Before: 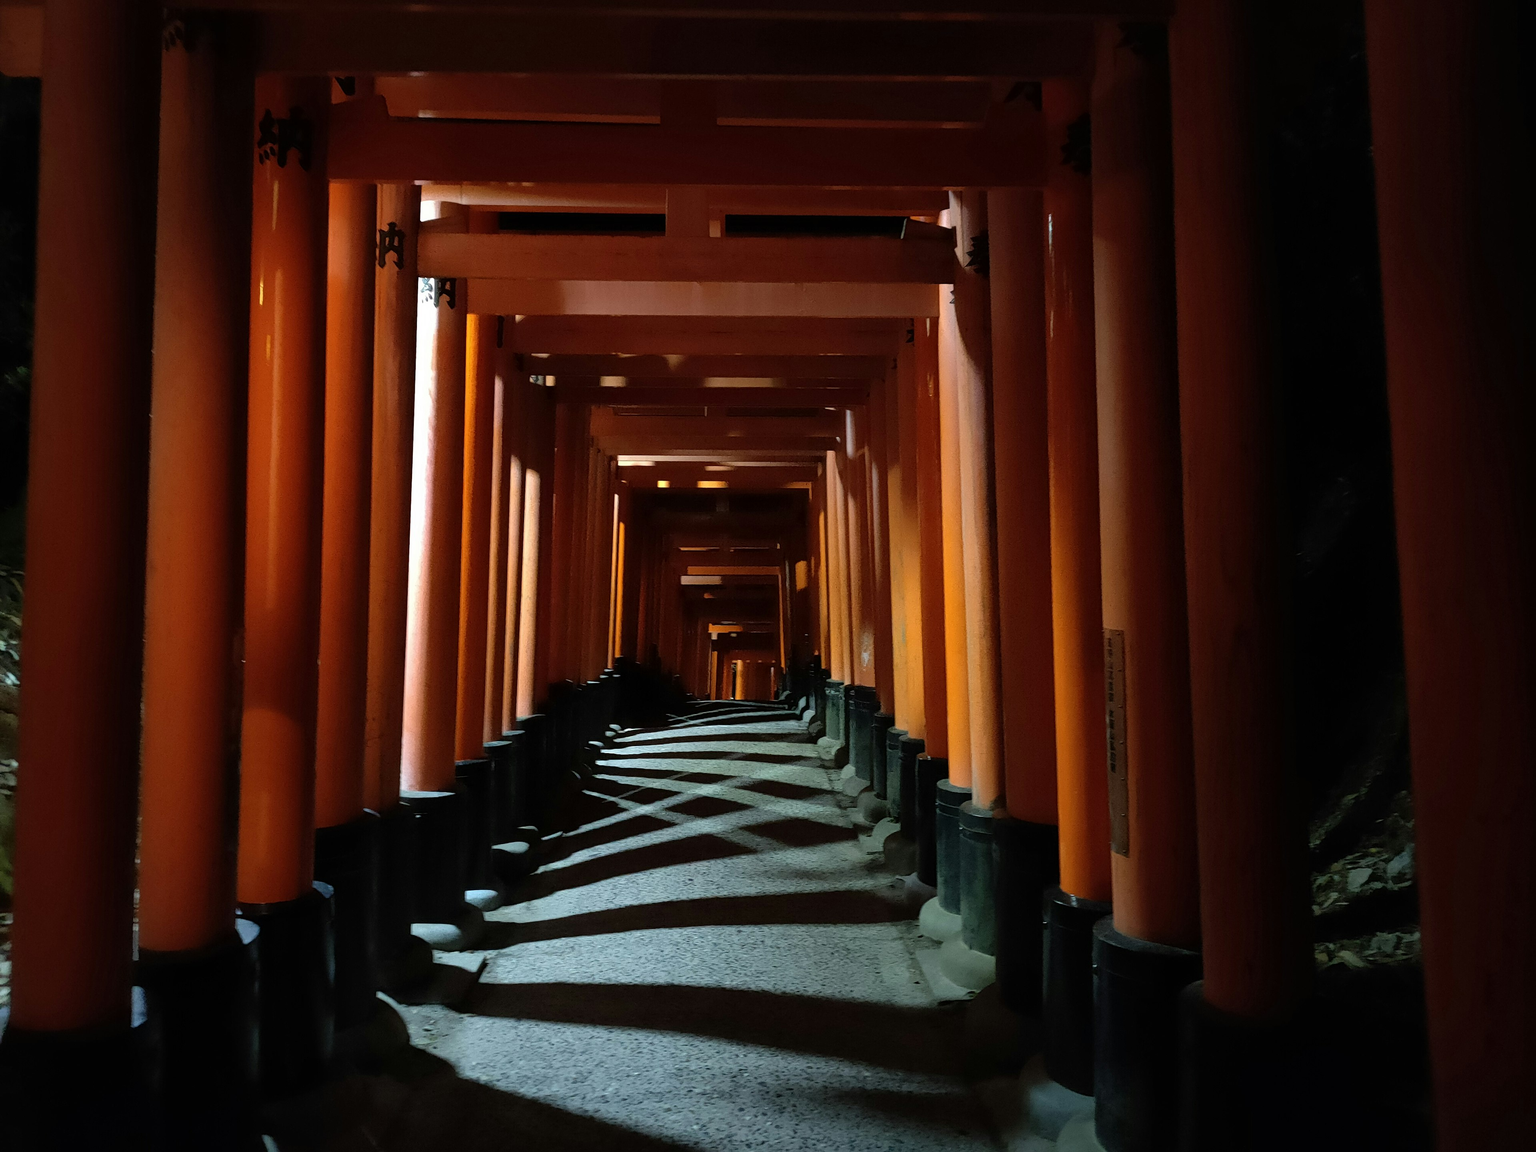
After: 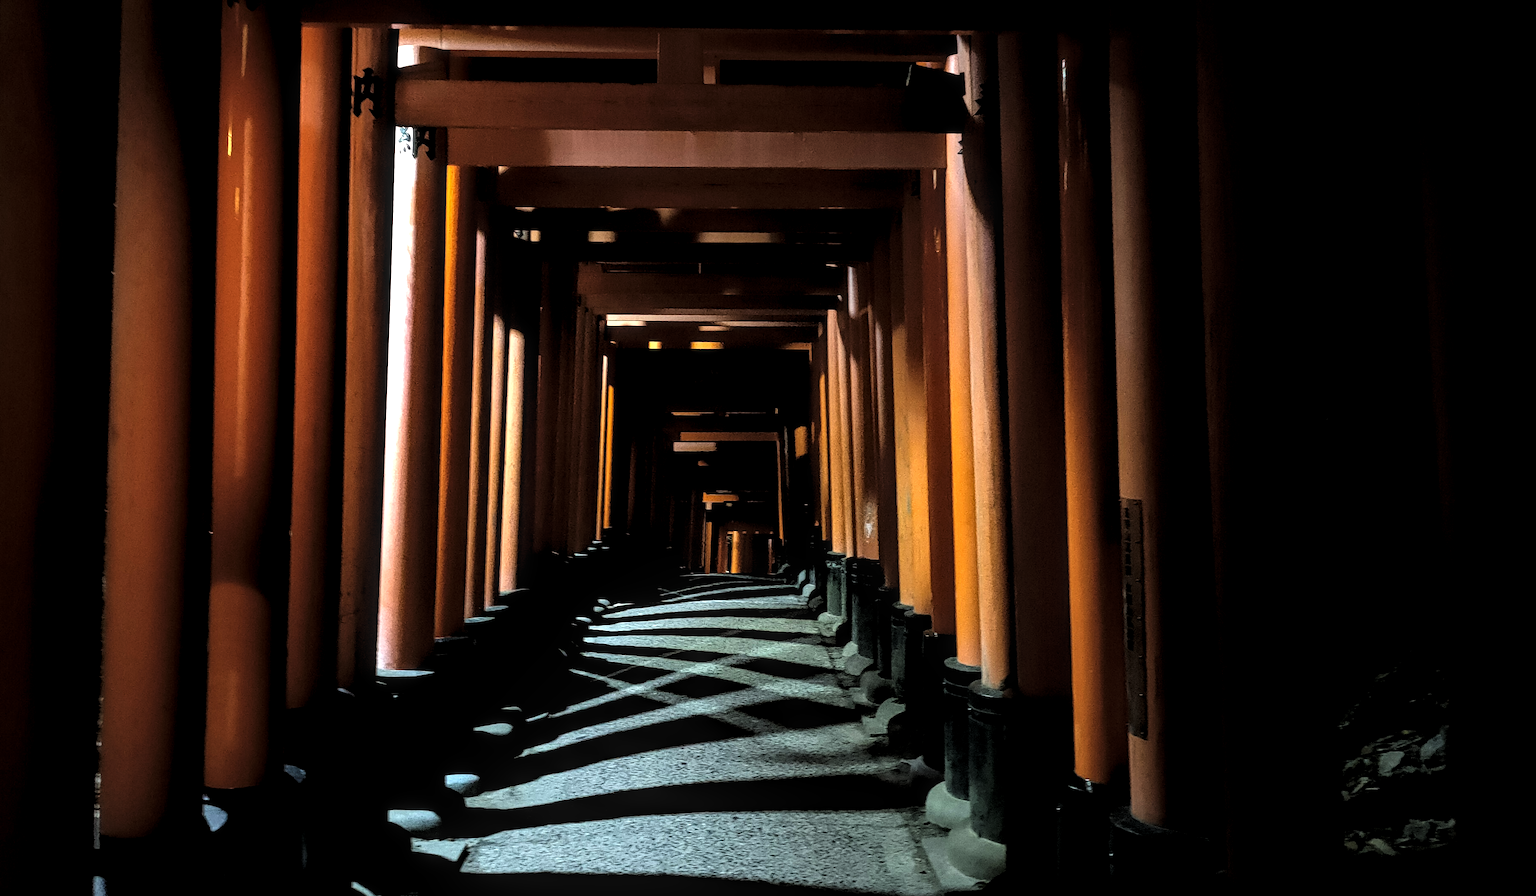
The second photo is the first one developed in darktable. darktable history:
color correction: highlights b* -0.002
crop and rotate: left 2.901%, top 13.72%, right 2.518%, bottom 12.698%
local contrast: highlights 62%, detail 143%, midtone range 0.423
filmic rgb: black relative exposure -8.17 EV, white relative exposure 3.76 EV, hardness 4.41, color science v6 (2022)
levels: levels [0.044, 0.475, 0.791]
